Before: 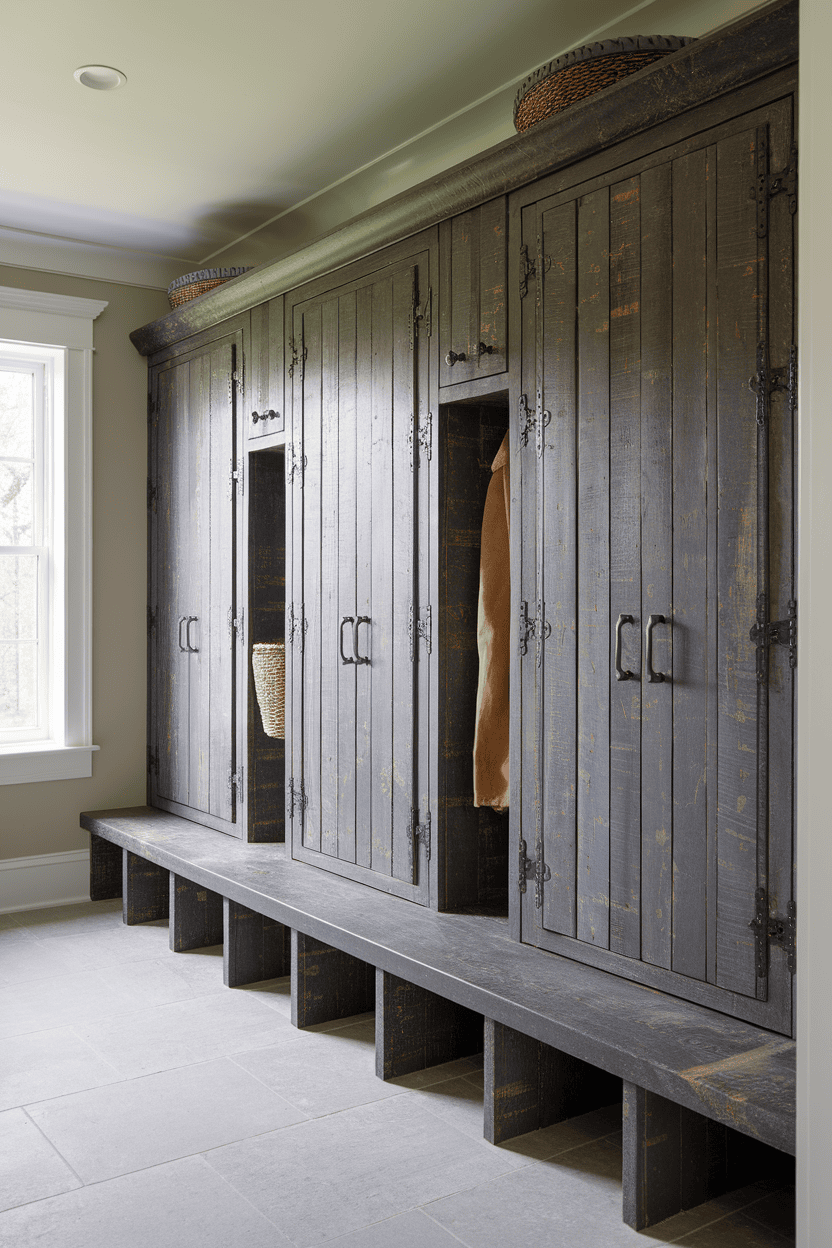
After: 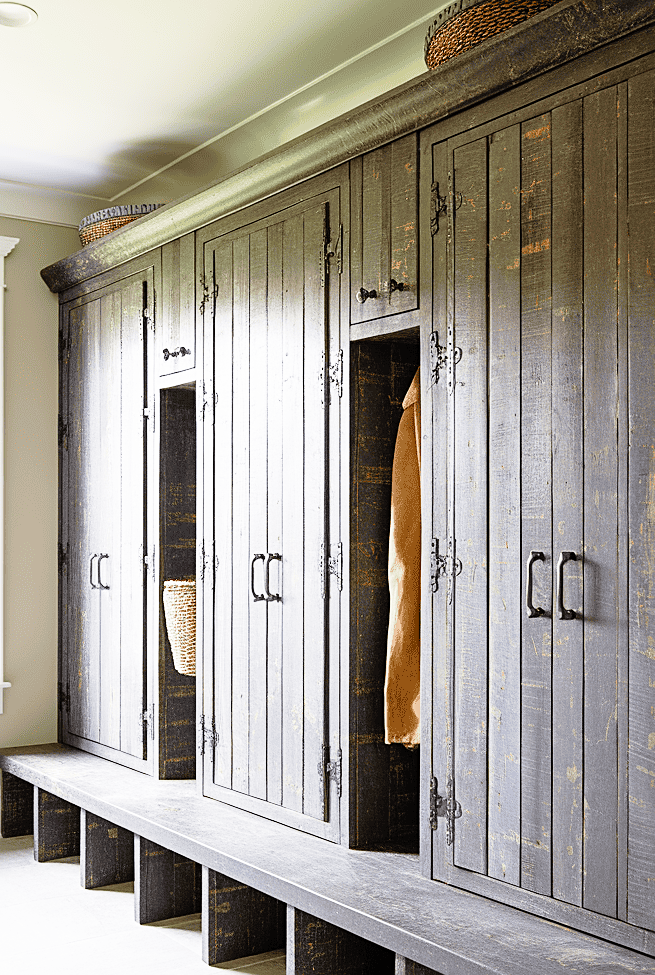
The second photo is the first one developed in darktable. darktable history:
base curve: curves: ch0 [(0, 0) (0.012, 0.01) (0.073, 0.168) (0.31, 0.711) (0.645, 0.957) (1, 1)], preserve colors none
sharpen: on, module defaults
crop and rotate: left 10.77%, top 5.1%, right 10.41%, bottom 16.76%
